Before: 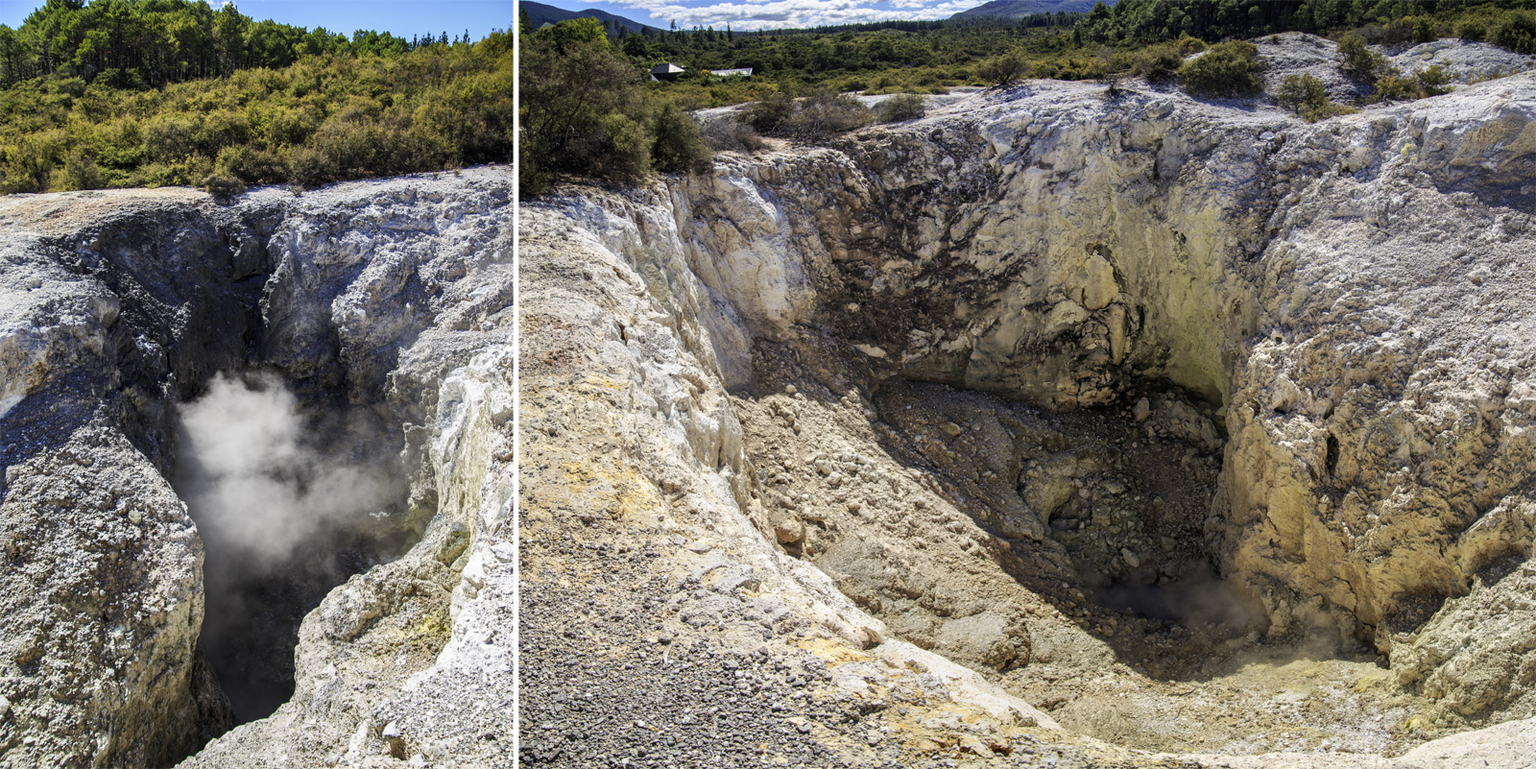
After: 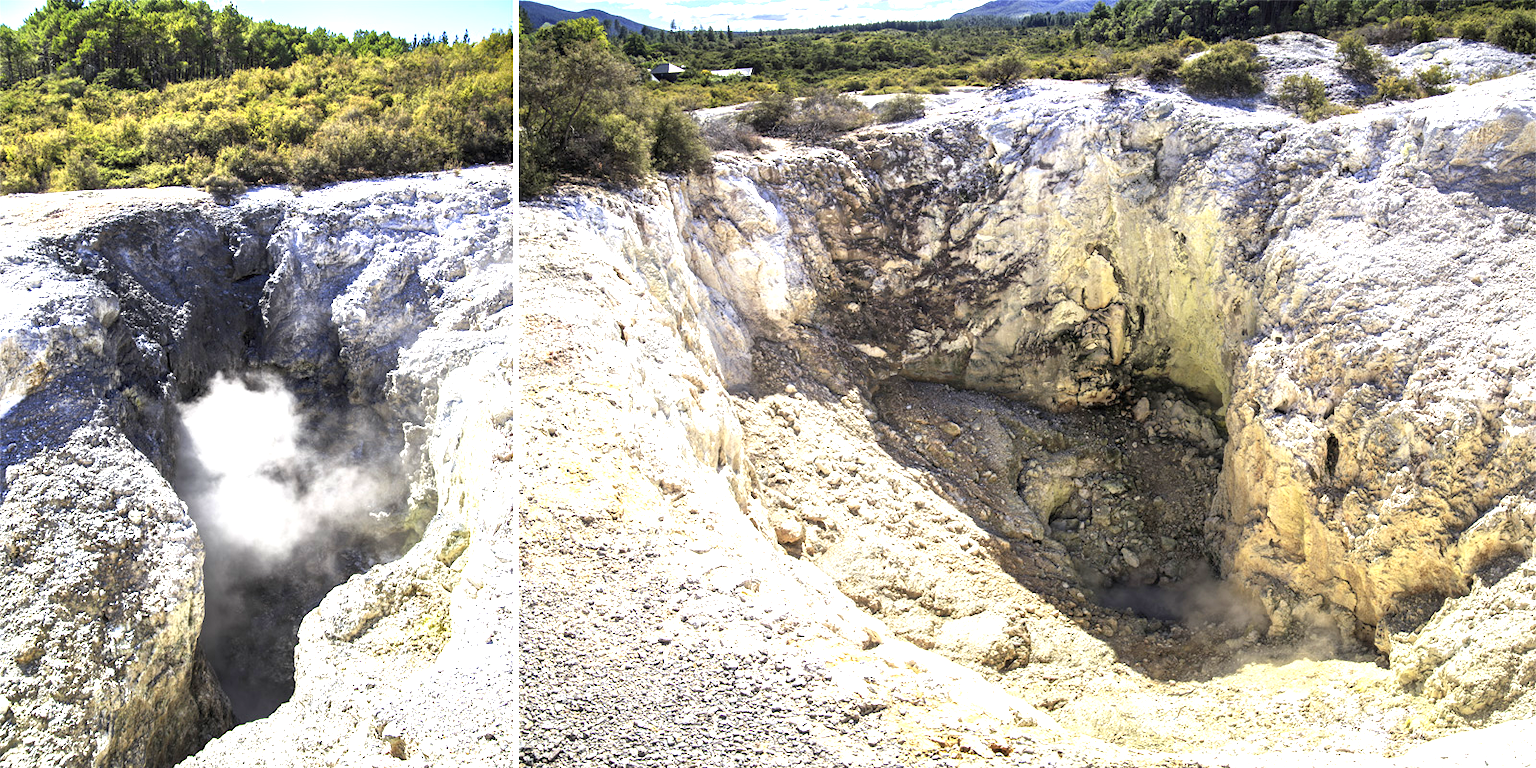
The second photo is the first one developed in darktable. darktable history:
exposure: black level correction 0, exposure 1.499 EV, compensate highlight preservation false
